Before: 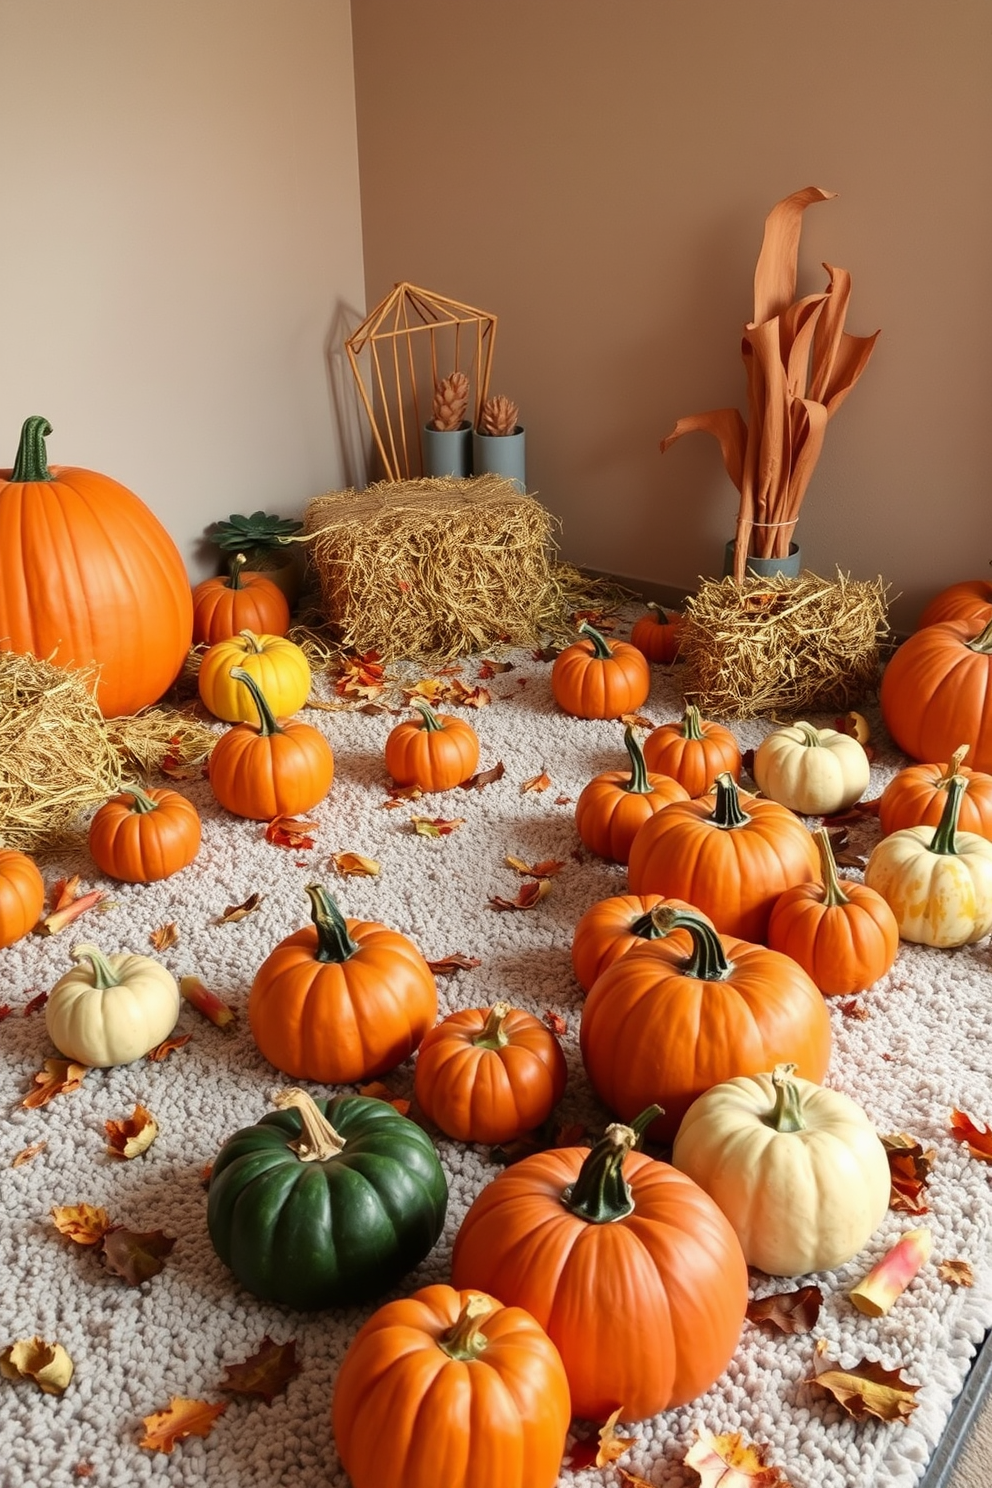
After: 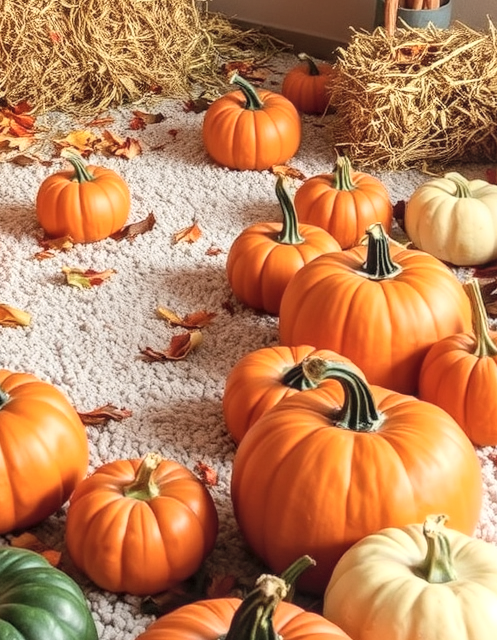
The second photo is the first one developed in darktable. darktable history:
contrast brightness saturation: contrast 0.138, brightness 0.214
local contrast: on, module defaults
crop: left 35.197%, top 36.955%, right 14.624%, bottom 20.031%
